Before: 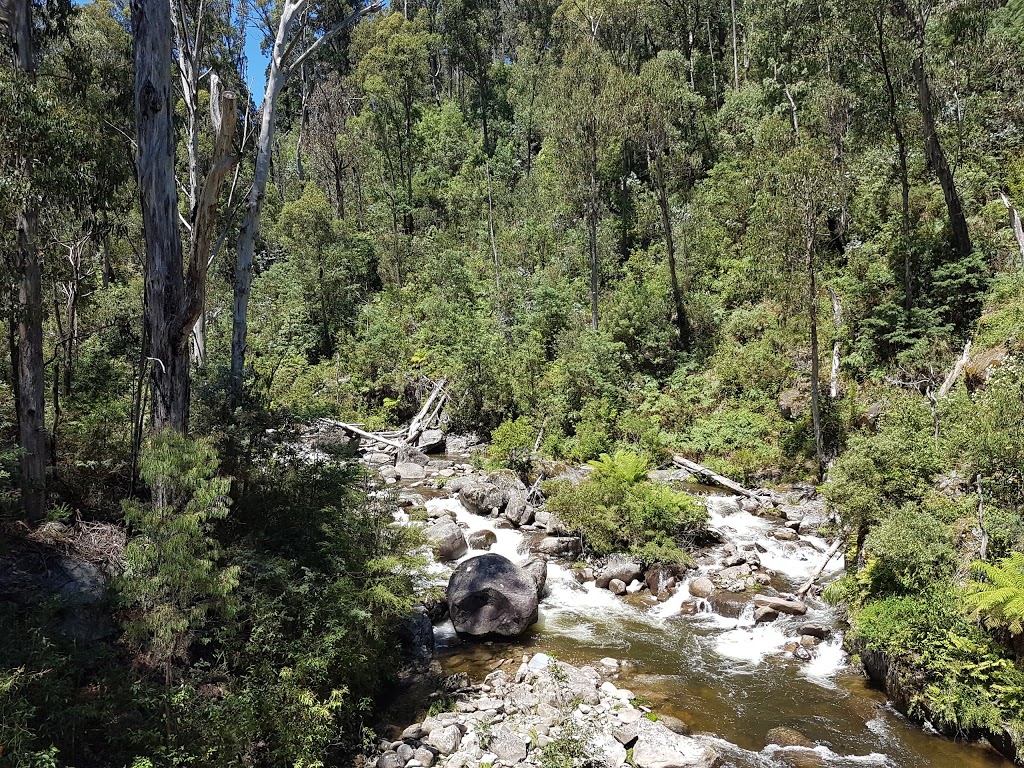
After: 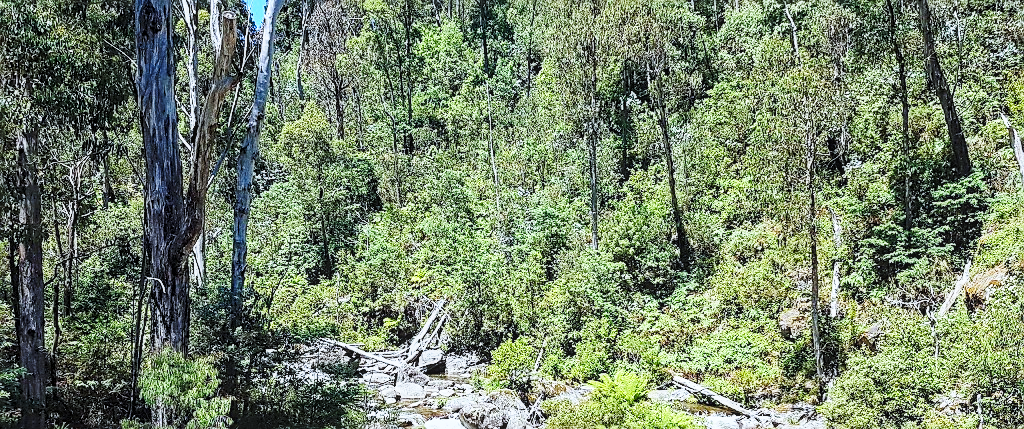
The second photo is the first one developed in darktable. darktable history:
sharpen: on, module defaults
exposure: exposure -0.247 EV, compensate highlight preservation false
crop and rotate: top 10.436%, bottom 33.674%
color calibration: illuminant custom, x 0.368, y 0.373, temperature 4349.29 K
local contrast: on, module defaults
base curve: curves: ch0 [(0, 0) (0.028, 0.03) (0.121, 0.232) (0.46, 0.748) (0.859, 0.968) (1, 1)], preserve colors none
contrast brightness saturation: contrast 0.201, brightness 0.169, saturation 0.219
